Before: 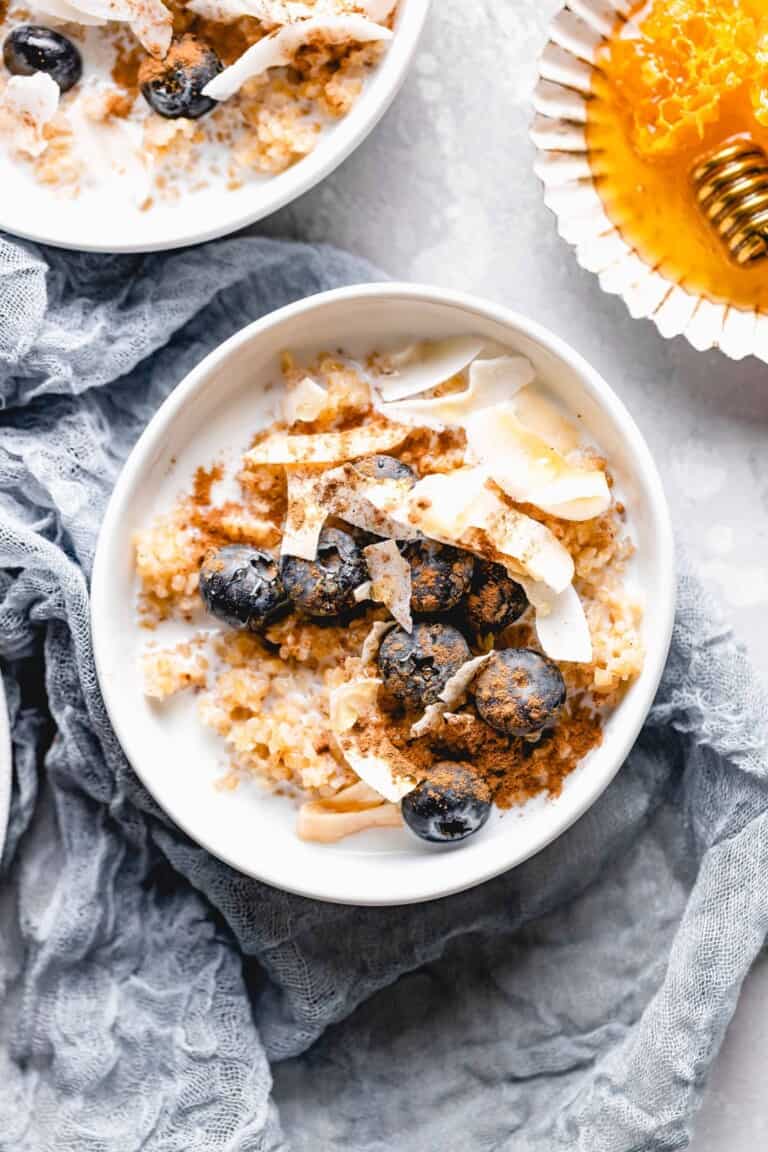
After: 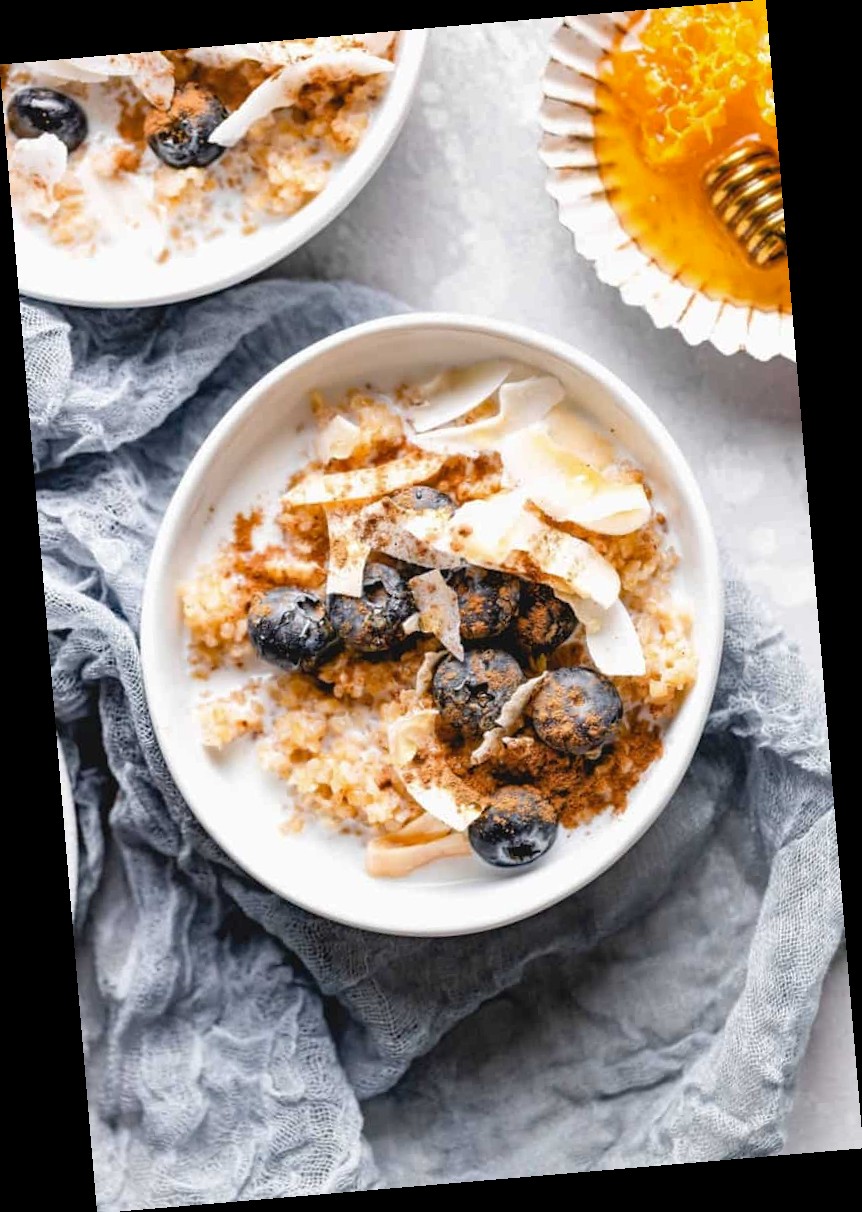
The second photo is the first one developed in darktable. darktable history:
shadows and highlights: shadows 25, highlights -25
rotate and perspective: rotation -4.86°, automatic cropping off
